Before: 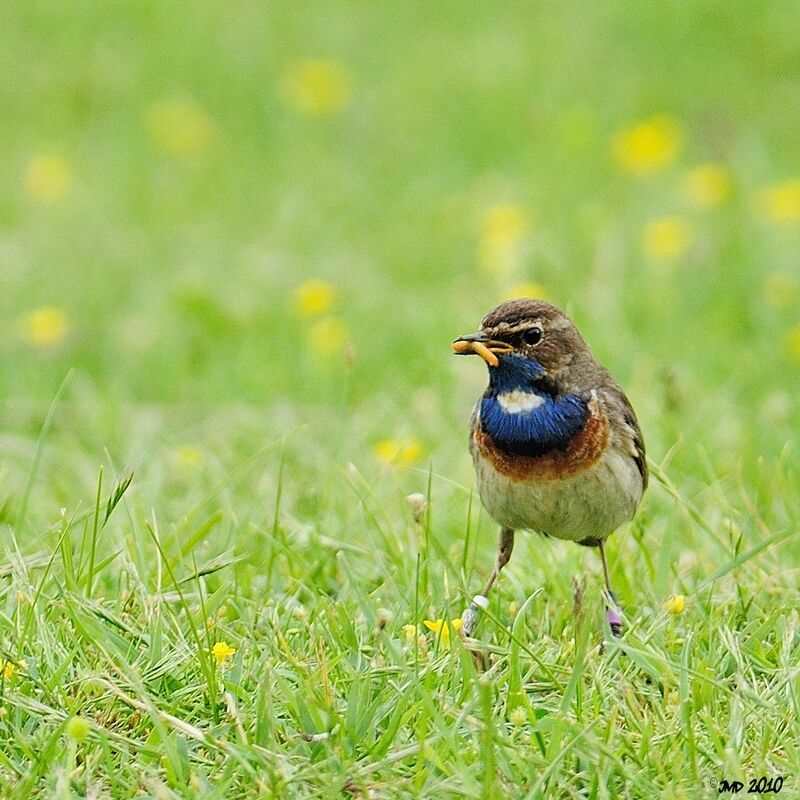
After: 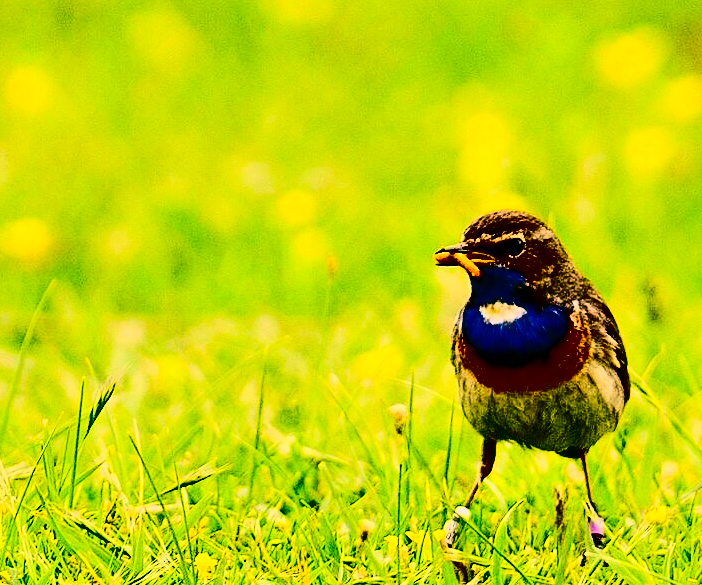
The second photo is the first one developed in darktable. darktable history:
crop and rotate: left 2.355%, top 11.231%, right 9.808%, bottom 15.585%
contrast brightness saturation: contrast 0.763, brightness -0.986, saturation 0.996
color correction: highlights a* 22.67, highlights b* 22.05
